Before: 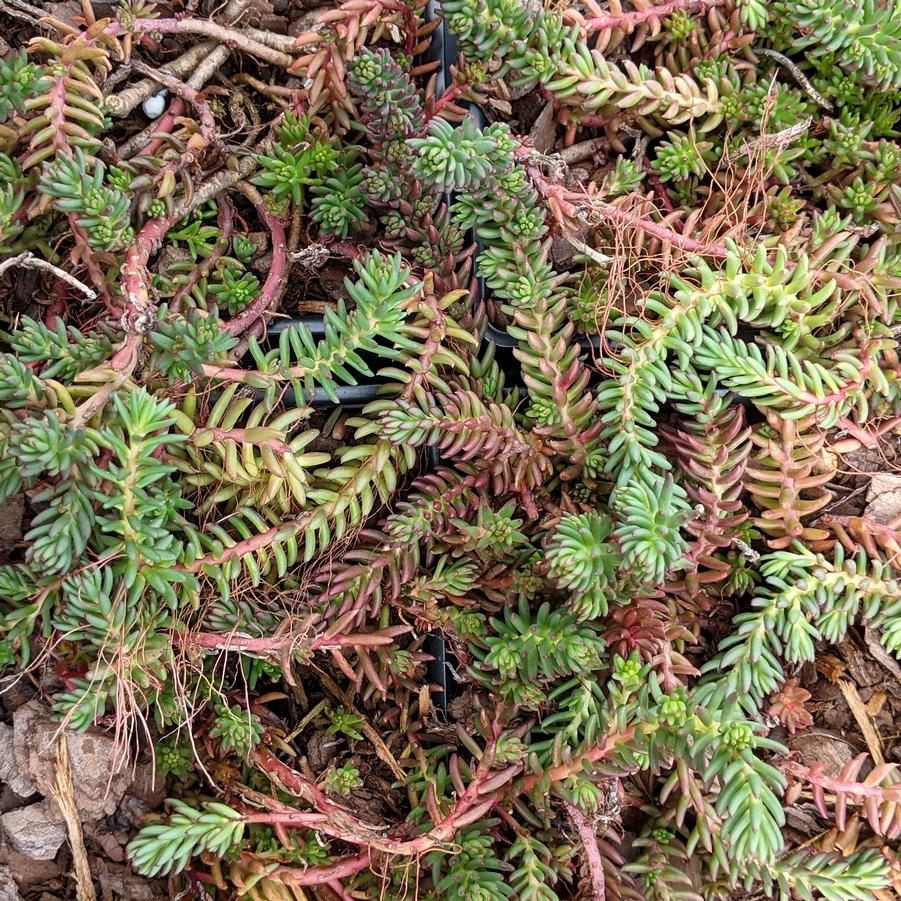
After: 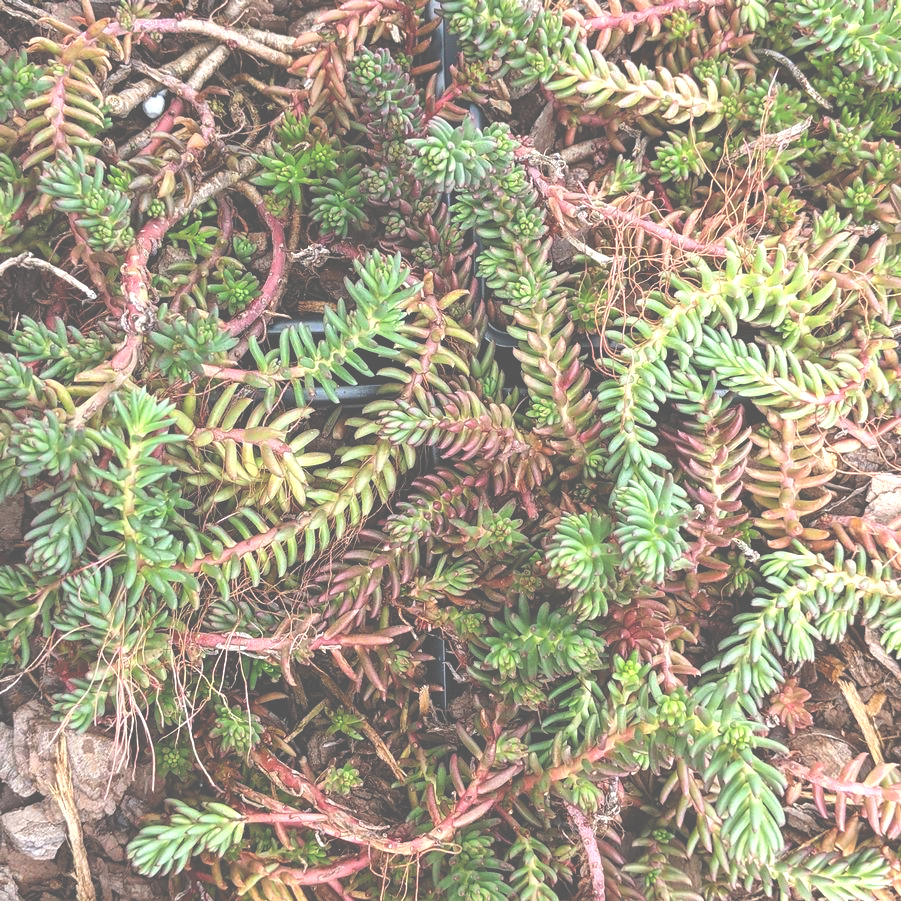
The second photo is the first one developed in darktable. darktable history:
tone equalizer: on, module defaults
exposure: black level correction -0.071, exposure 0.5 EV, compensate highlight preservation false
